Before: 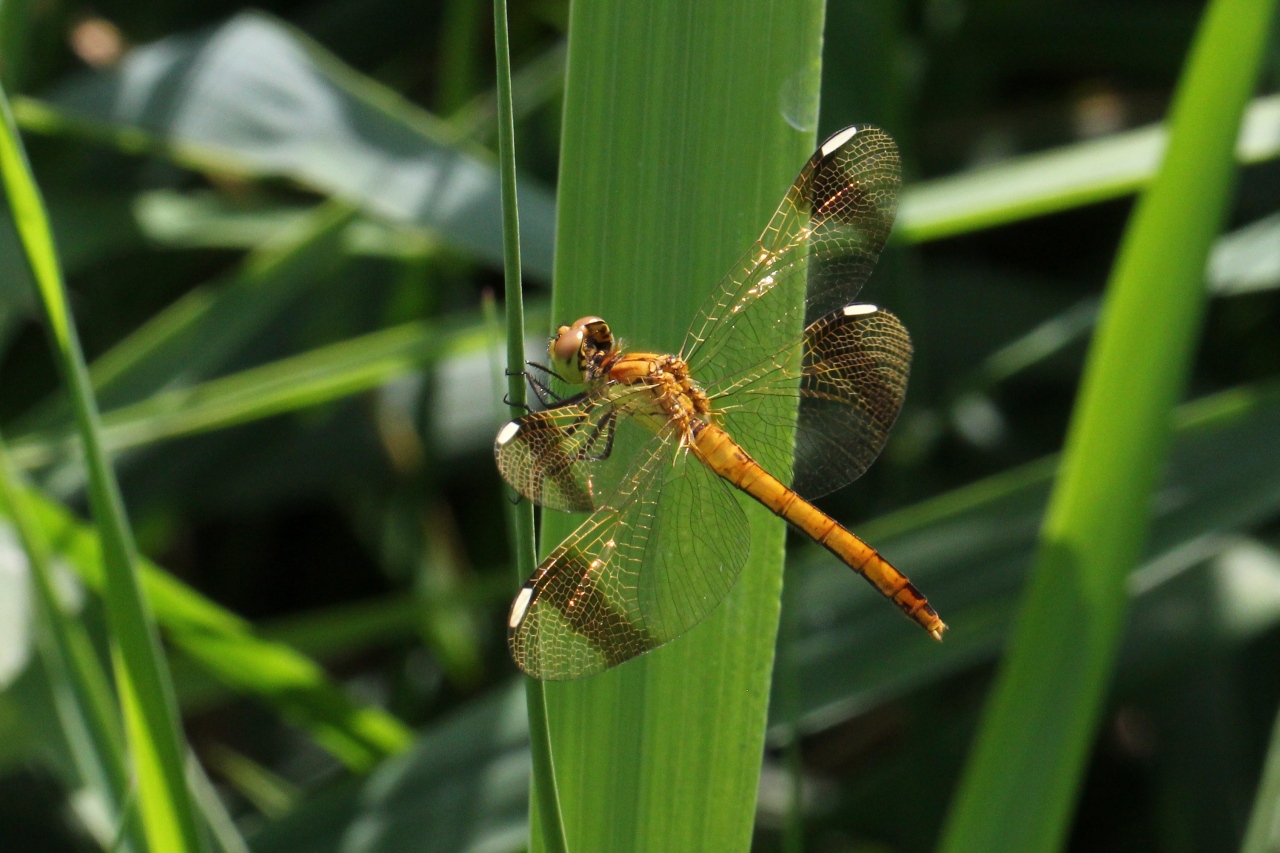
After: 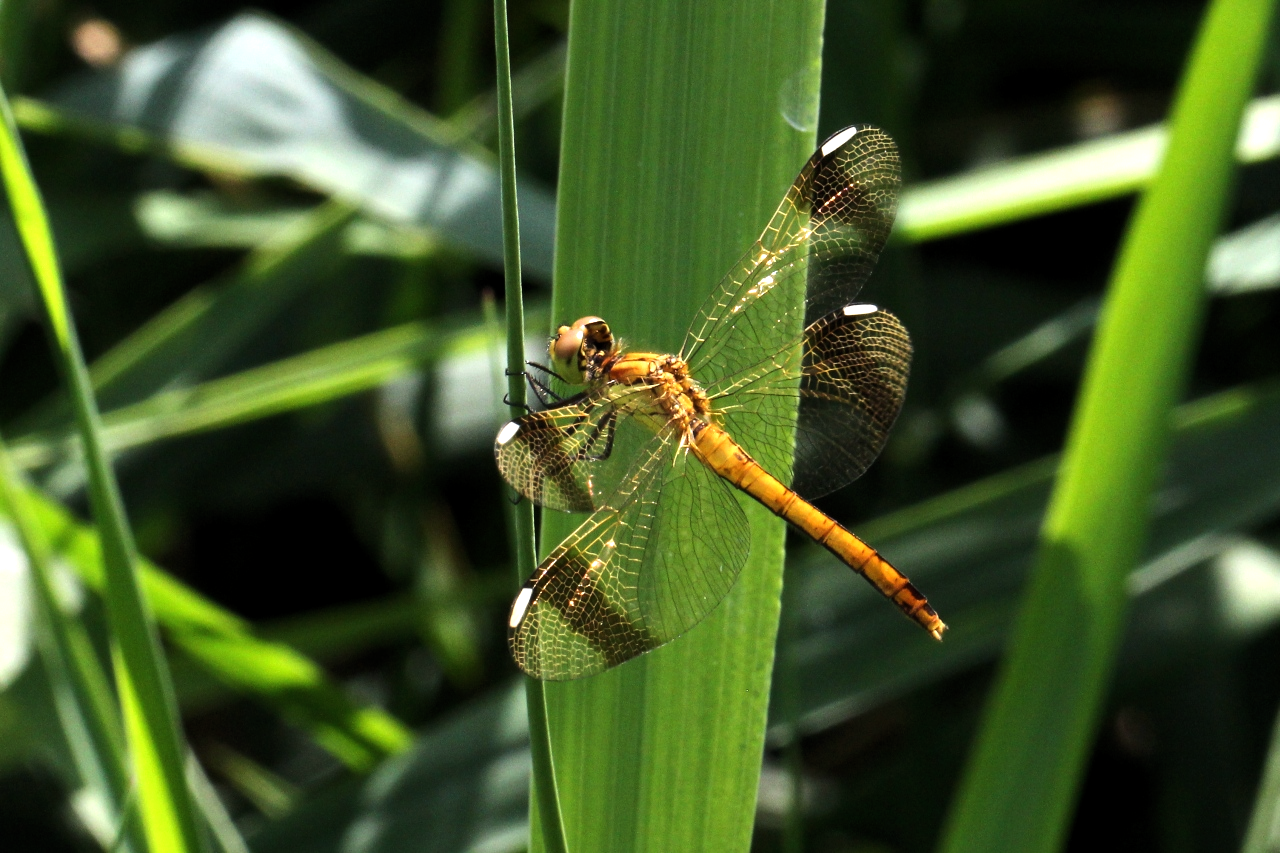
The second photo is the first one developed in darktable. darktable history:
exposure: compensate highlight preservation false
tone equalizer: -8 EV -0.75 EV, -7 EV -0.7 EV, -6 EV -0.6 EV, -5 EV -0.4 EV, -3 EV 0.4 EV, -2 EV 0.6 EV, -1 EV 0.7 EV, +0 EV 0.75 EV, edges refinement/feathering 500, mask exposure compensation -1.57 EV, preserve details no
levels: levels [0.016, 0.492, 0.969]
